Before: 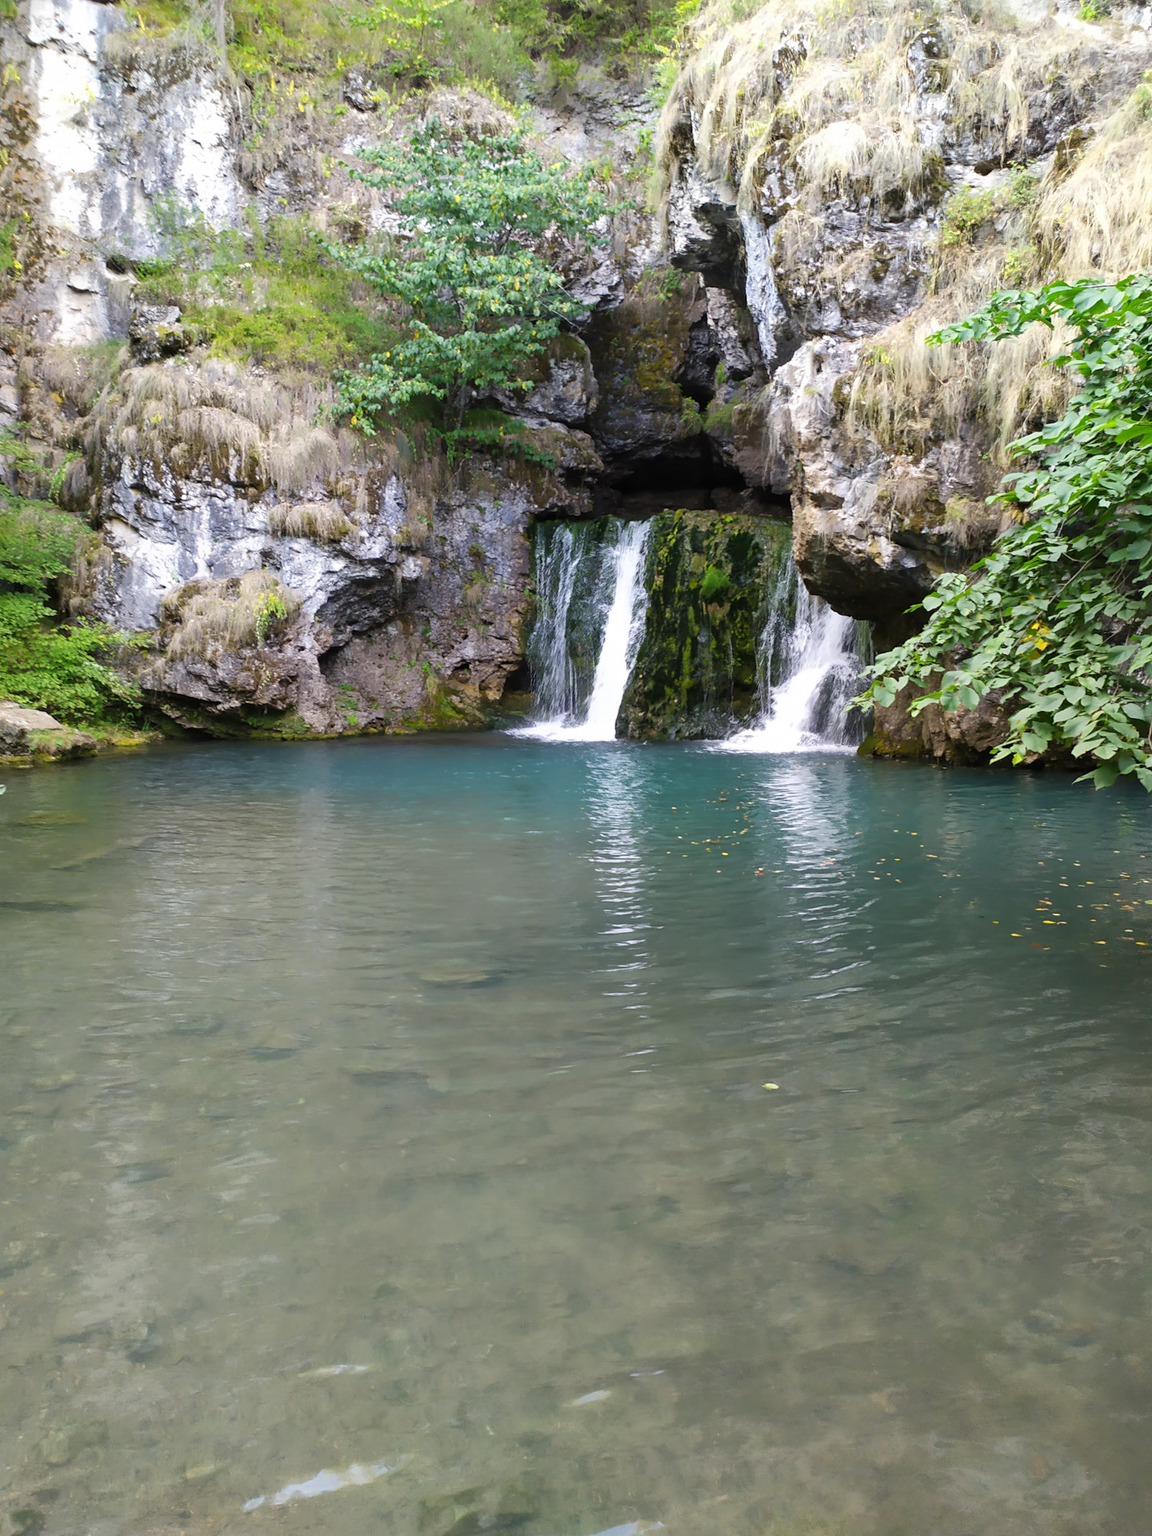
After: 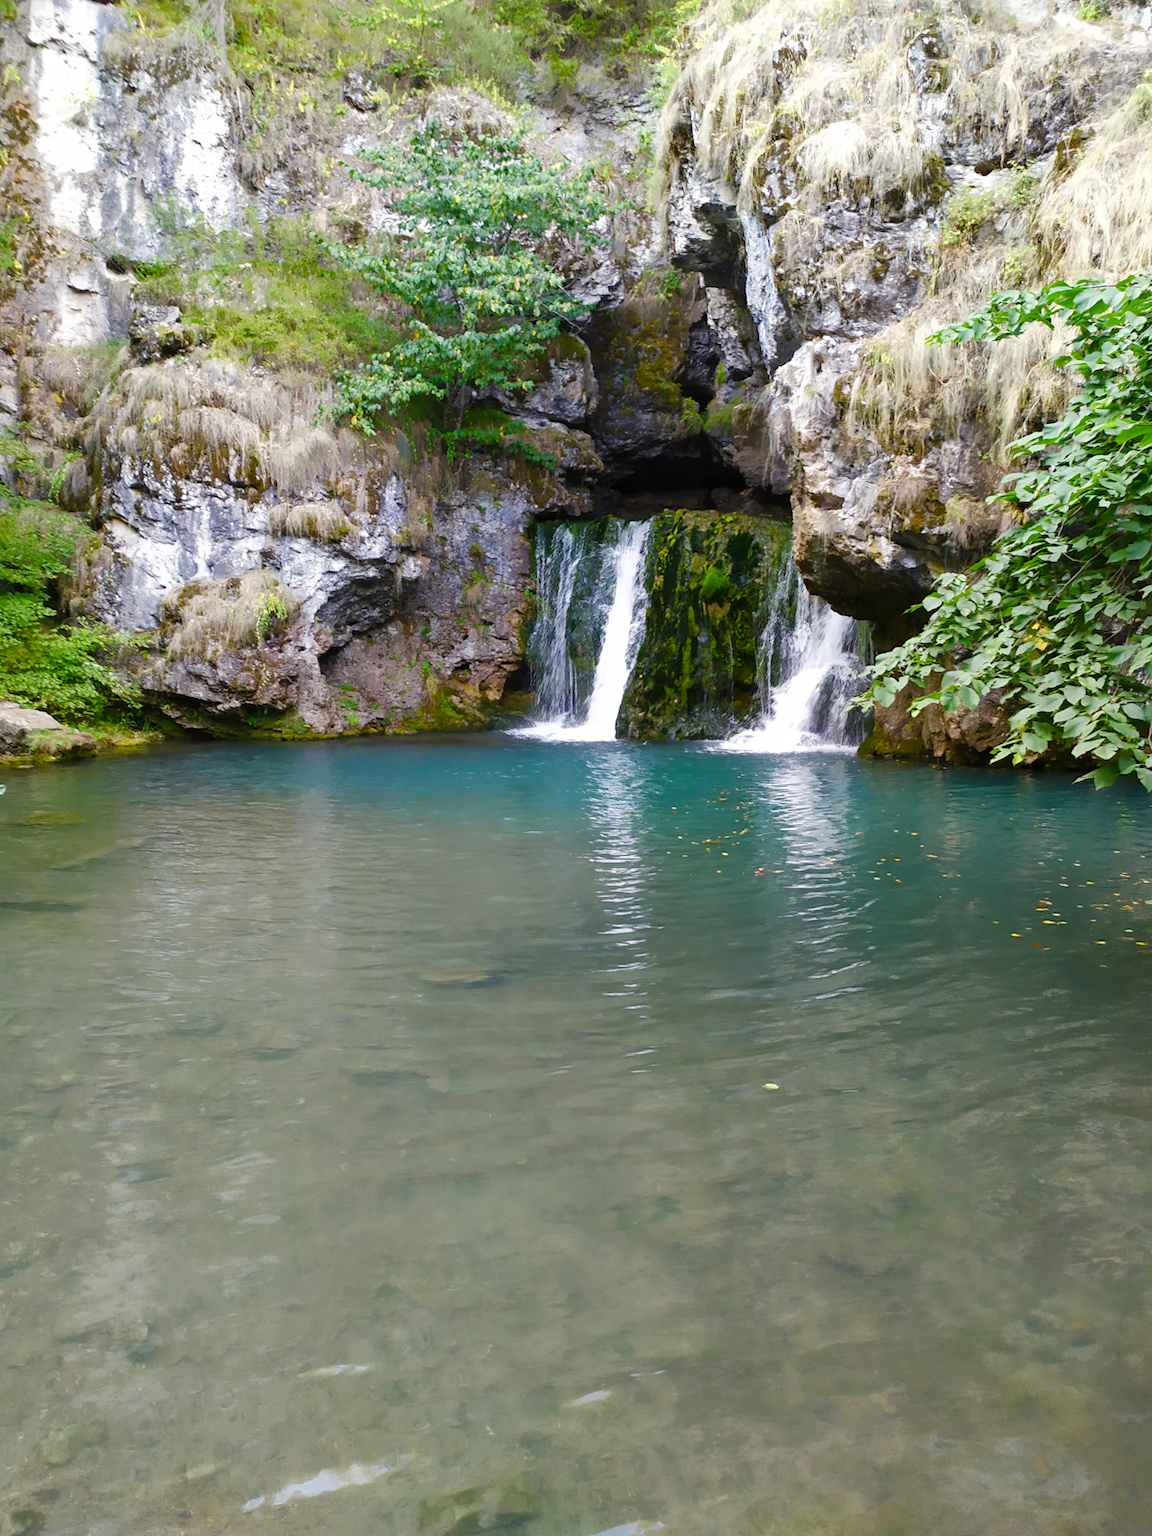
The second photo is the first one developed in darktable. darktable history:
color balance rgb: linear chroma grading › shadows -3.082%, linear chroma grading › highlights -3.373%, perceptual saturation grading › global saturation 0.229%, perceptual saturation grading › highlights -29.359%, perceptual saturation grading › mid-tones 28.824%, perceptual saturation grading › shadows 58.952%, global vibrance 20%
